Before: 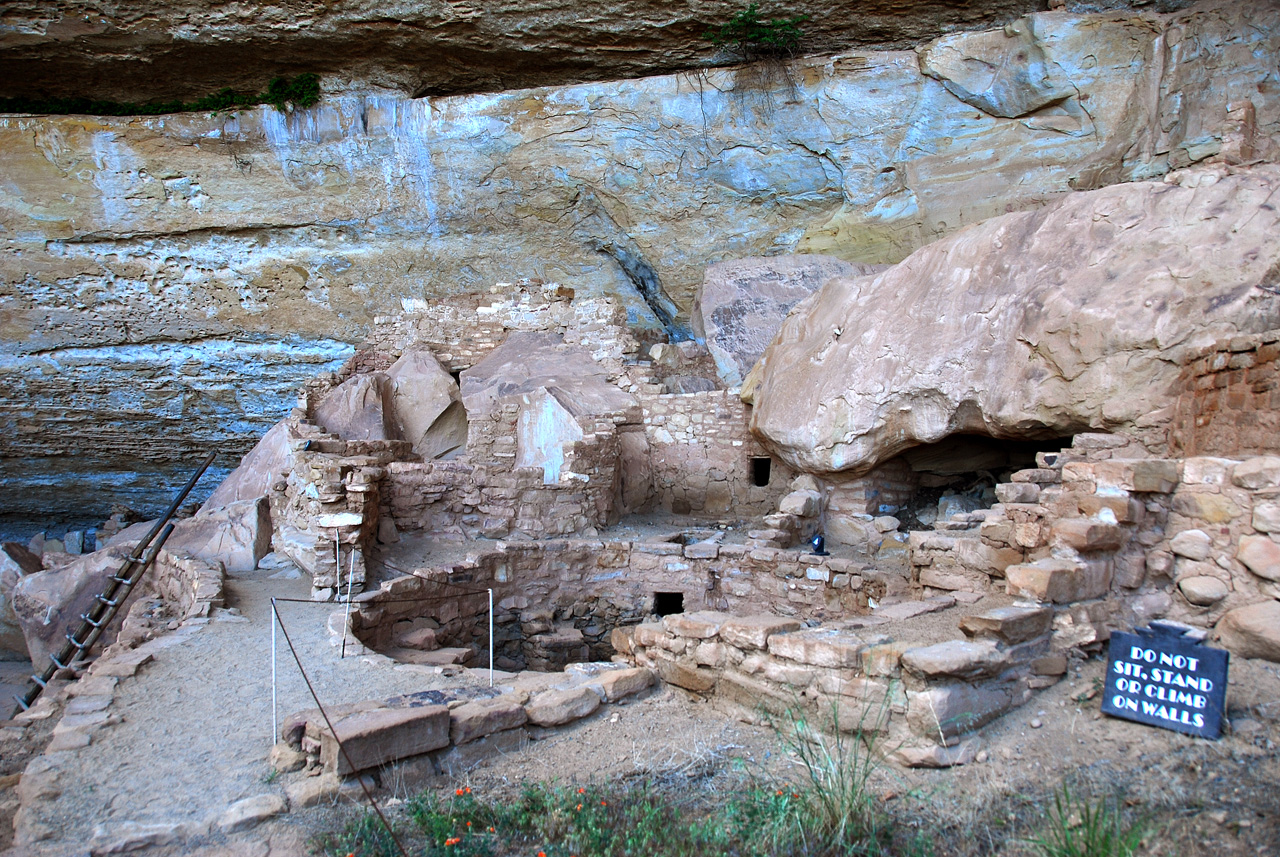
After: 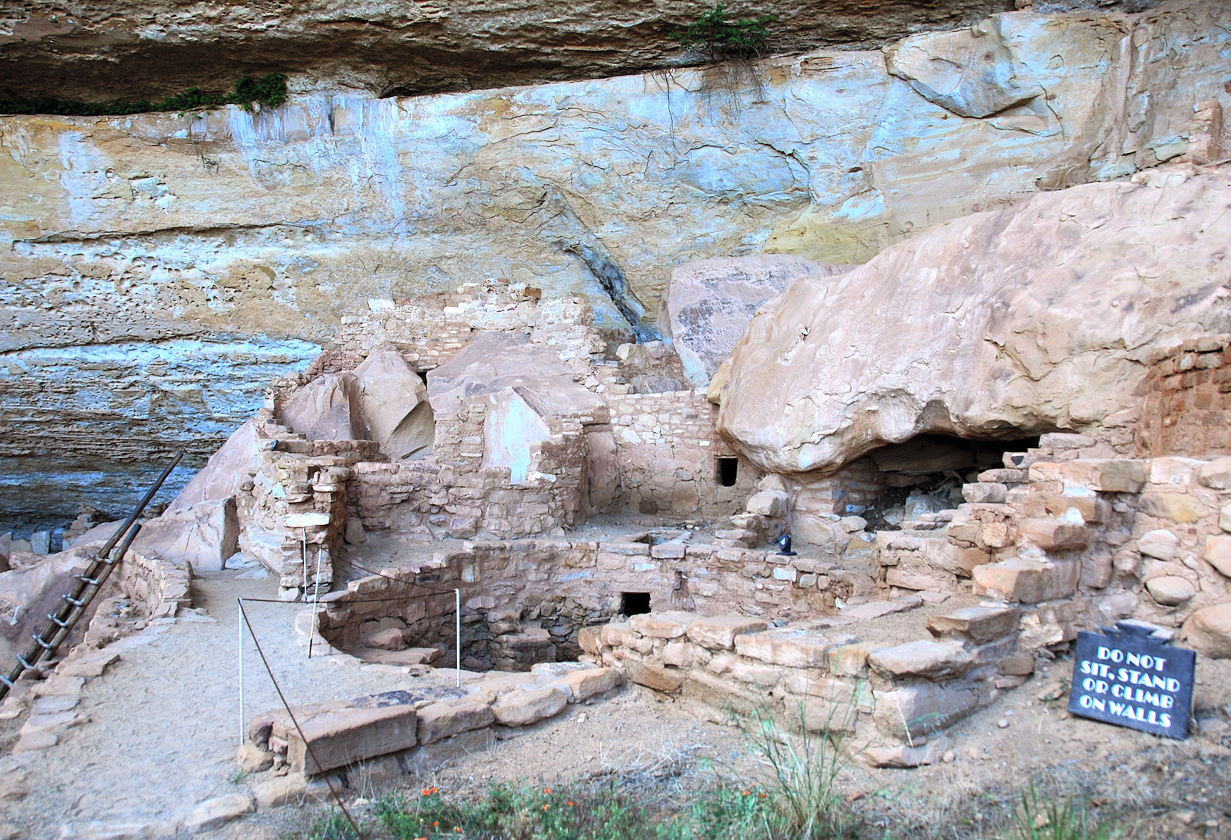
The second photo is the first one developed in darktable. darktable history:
crop and rotate: left 2.652%, right 1.107%, bottom 1.89%
contrast brightness saturation: contrast 0.14, brightness 0.217
